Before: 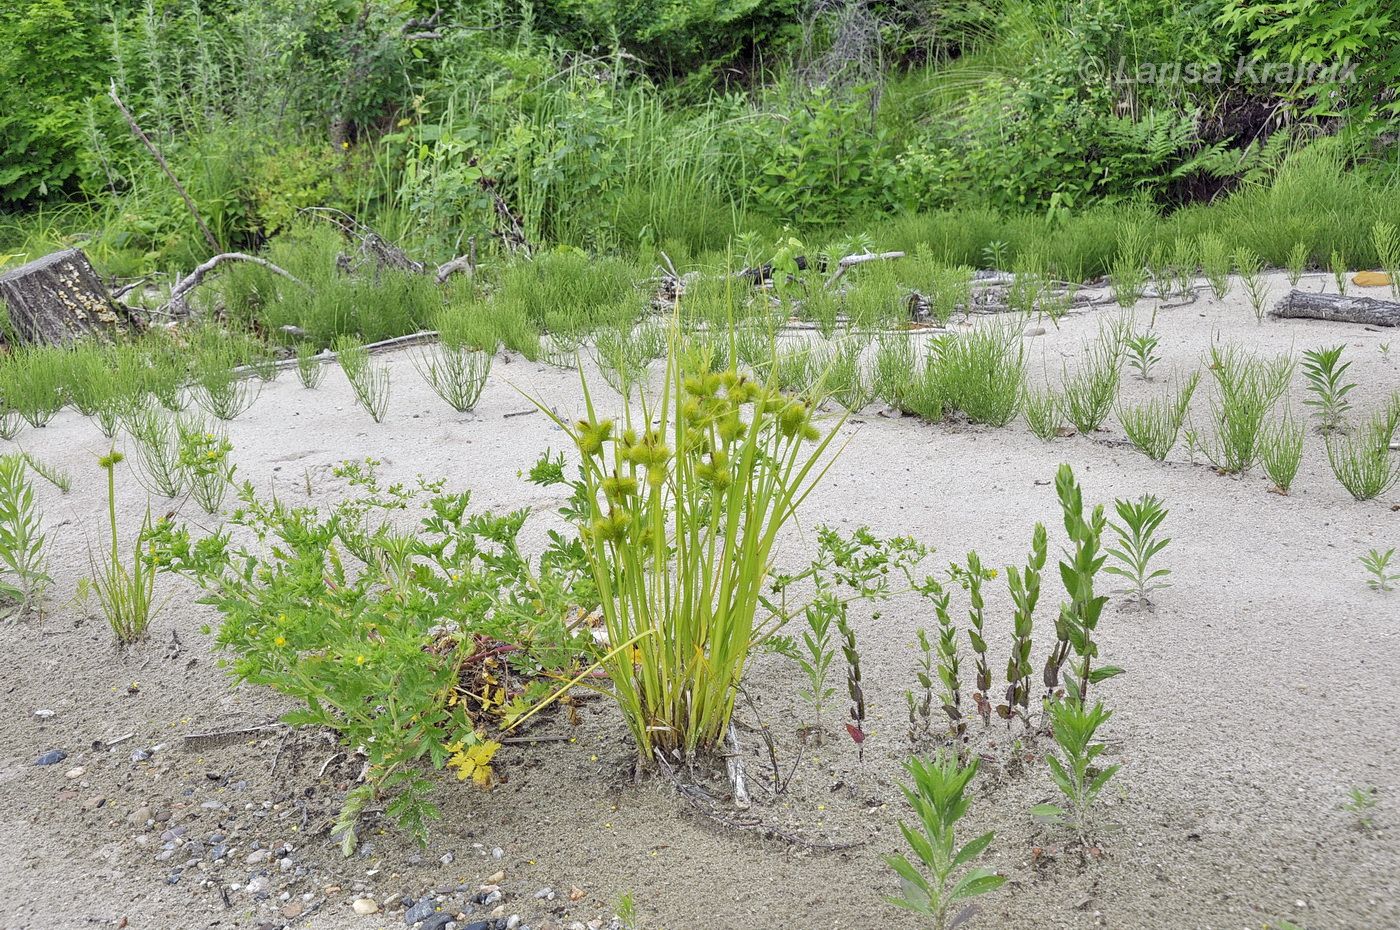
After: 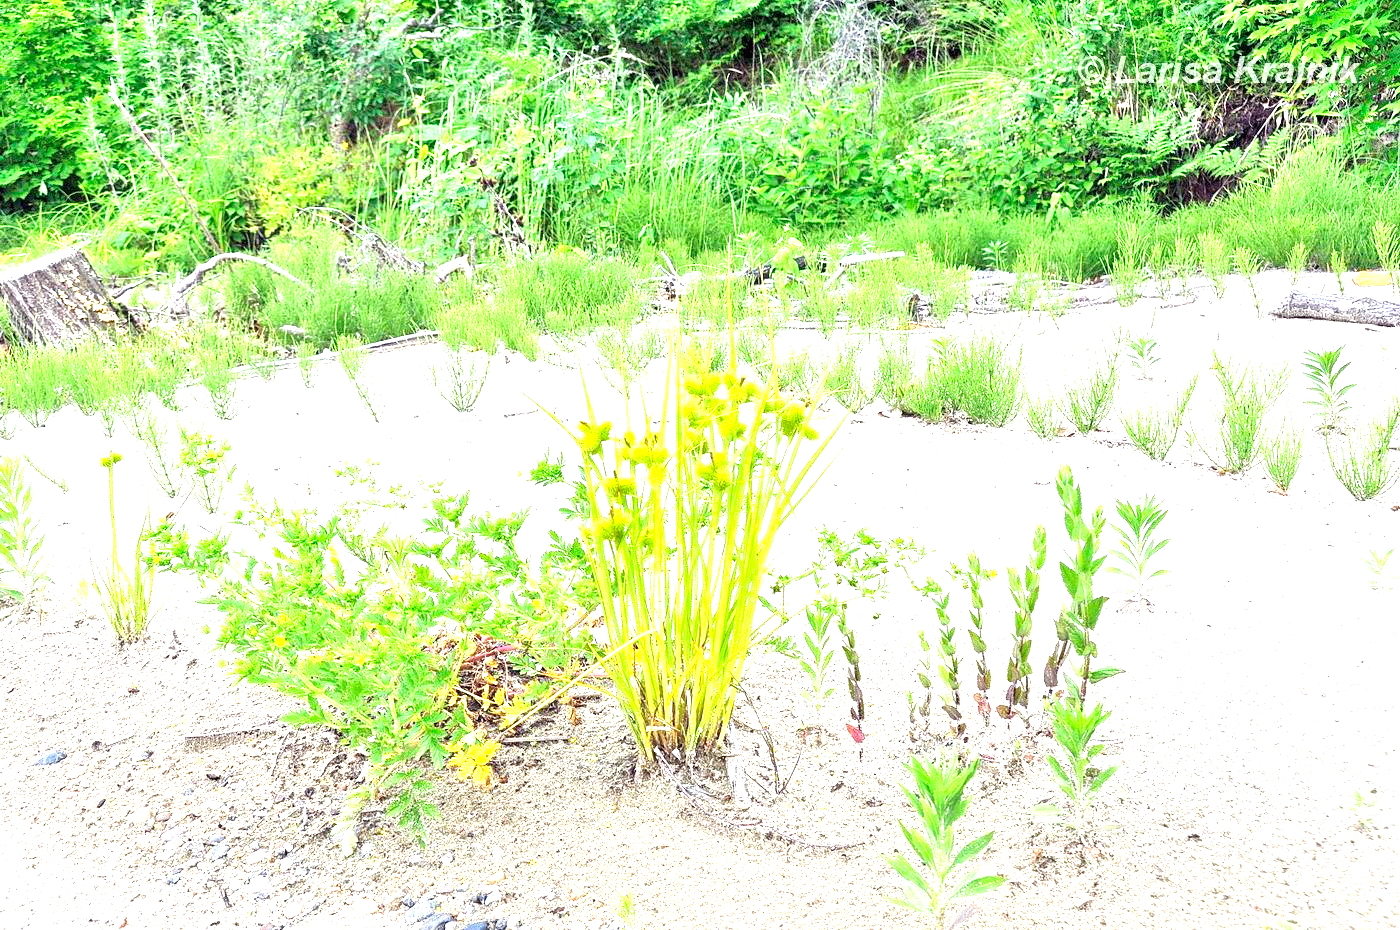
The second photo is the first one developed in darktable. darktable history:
exposure: black level correction 0, exposure 1.923 EV, compensate exposure bias true, compensate highlight preservation false
